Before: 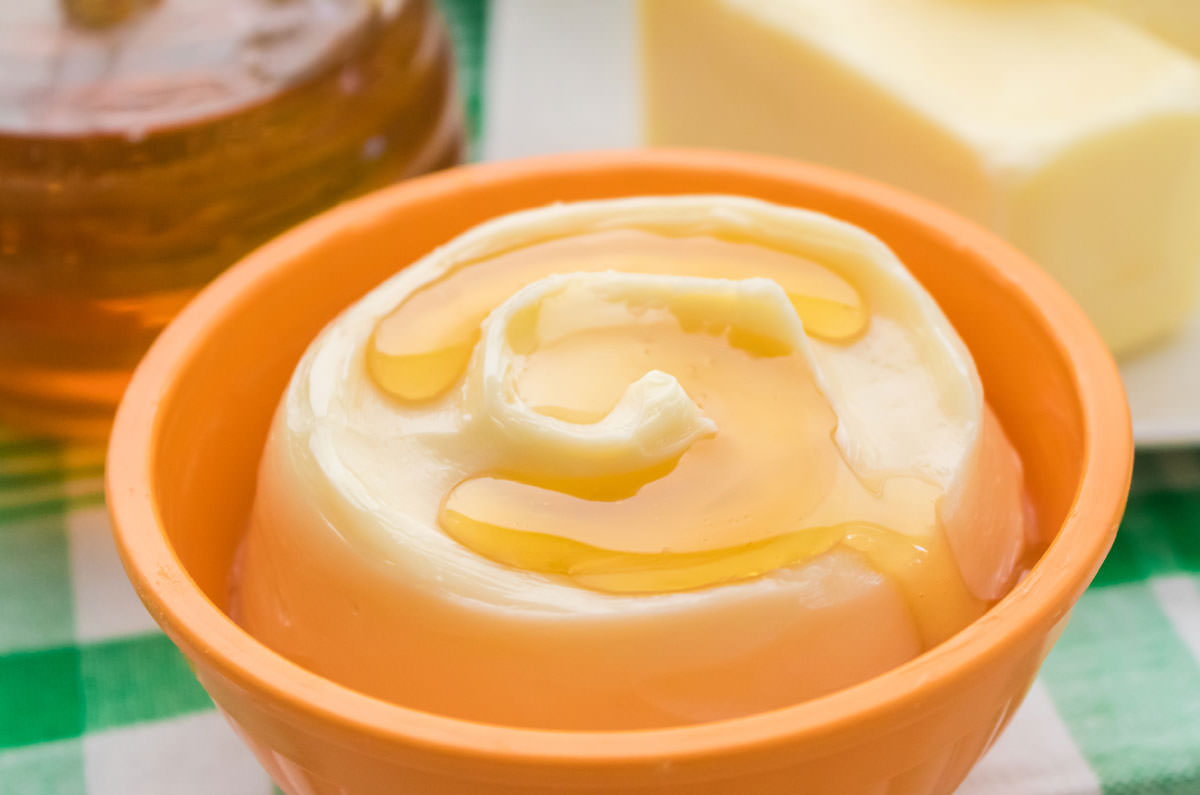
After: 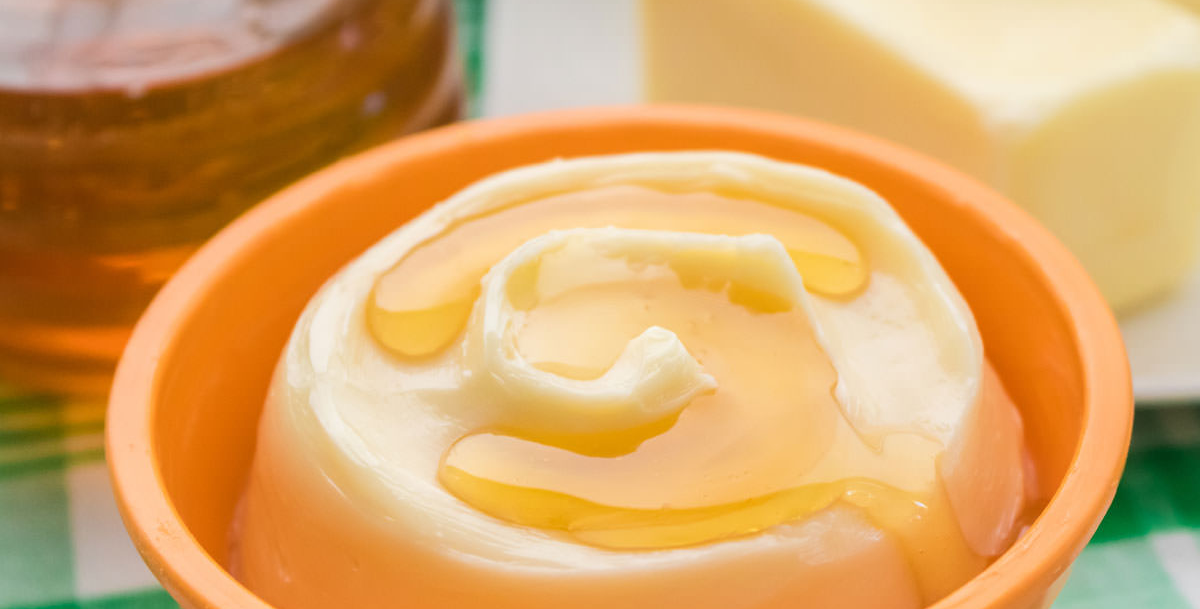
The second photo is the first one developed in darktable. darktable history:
crop: top 5.613%, bottom 17.661%
